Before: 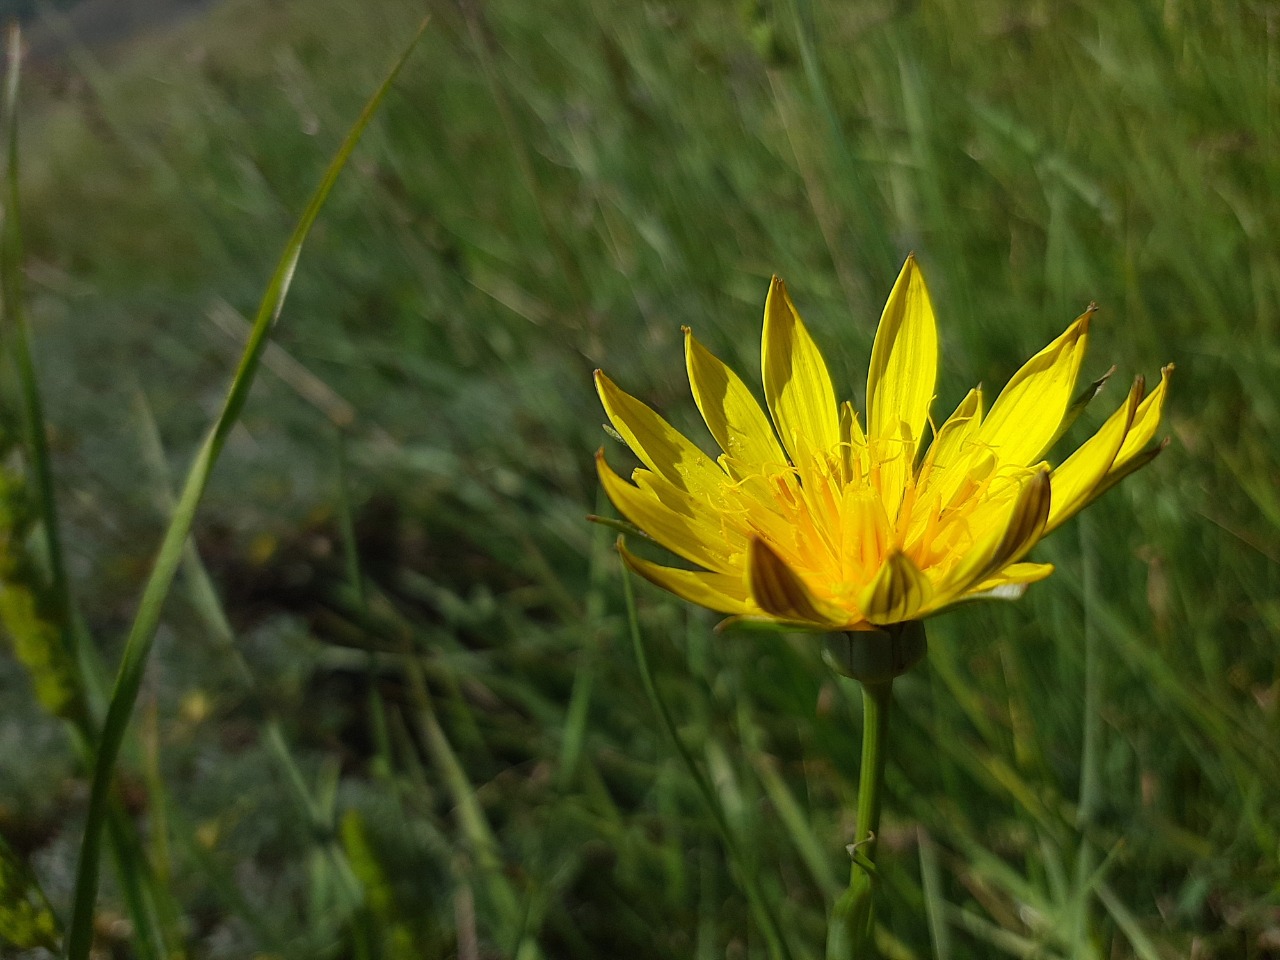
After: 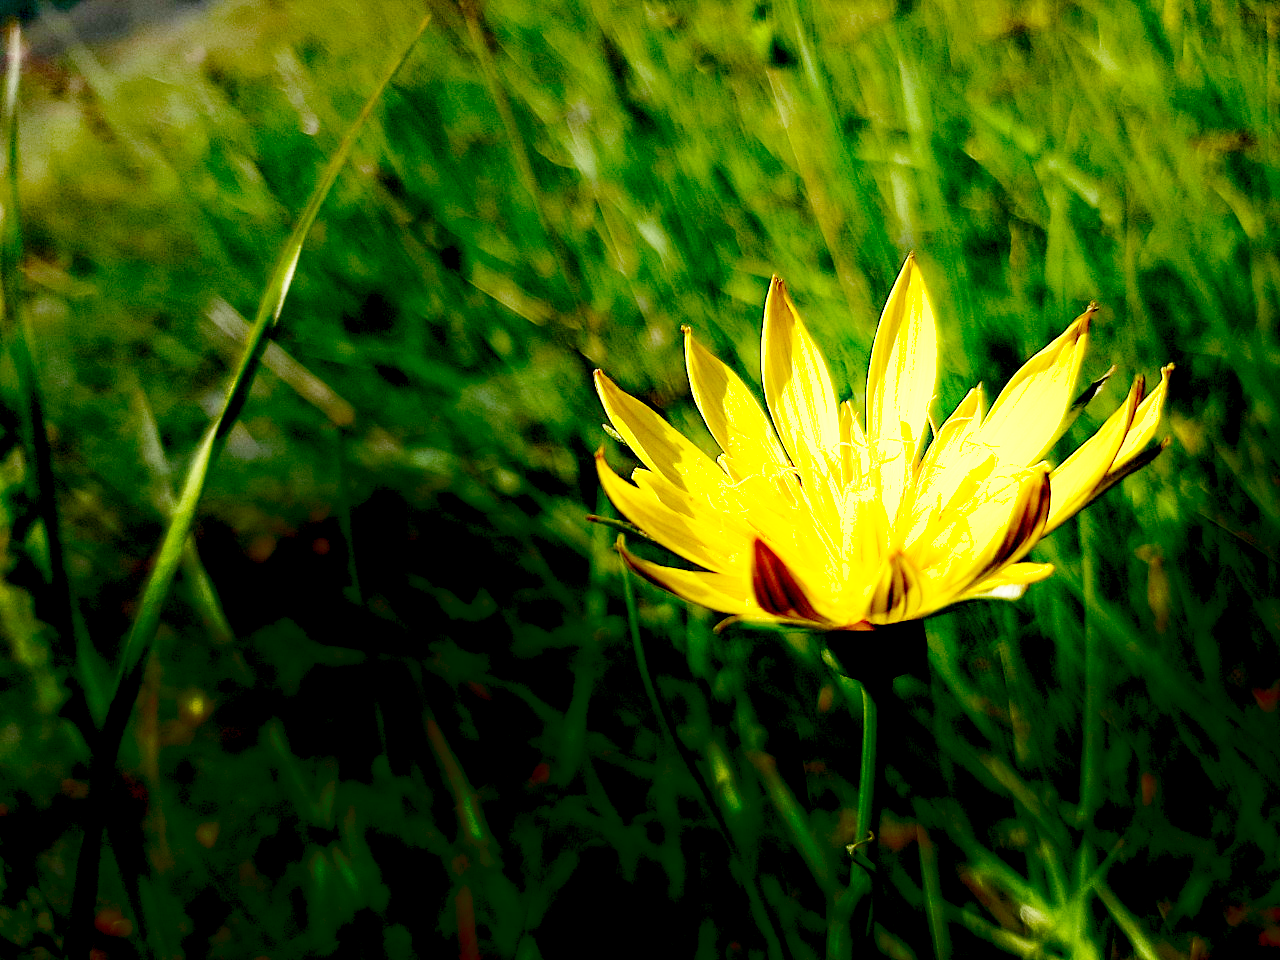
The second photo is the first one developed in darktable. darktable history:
shadows and highlights: shadows -89.63, highlights 89.87, soften with gaussian
tone equalizer: on, module defaults
base curve: curves: ch0 [(0, 0) (0.028, 0.03) (0.121, 0.232) (0.46, 0.748) (0.859, 0.968) (1, 1)], preserve colors none
exposure: black level correction 0.036, exposure 0.909 EV, compensate highlight preservation false
